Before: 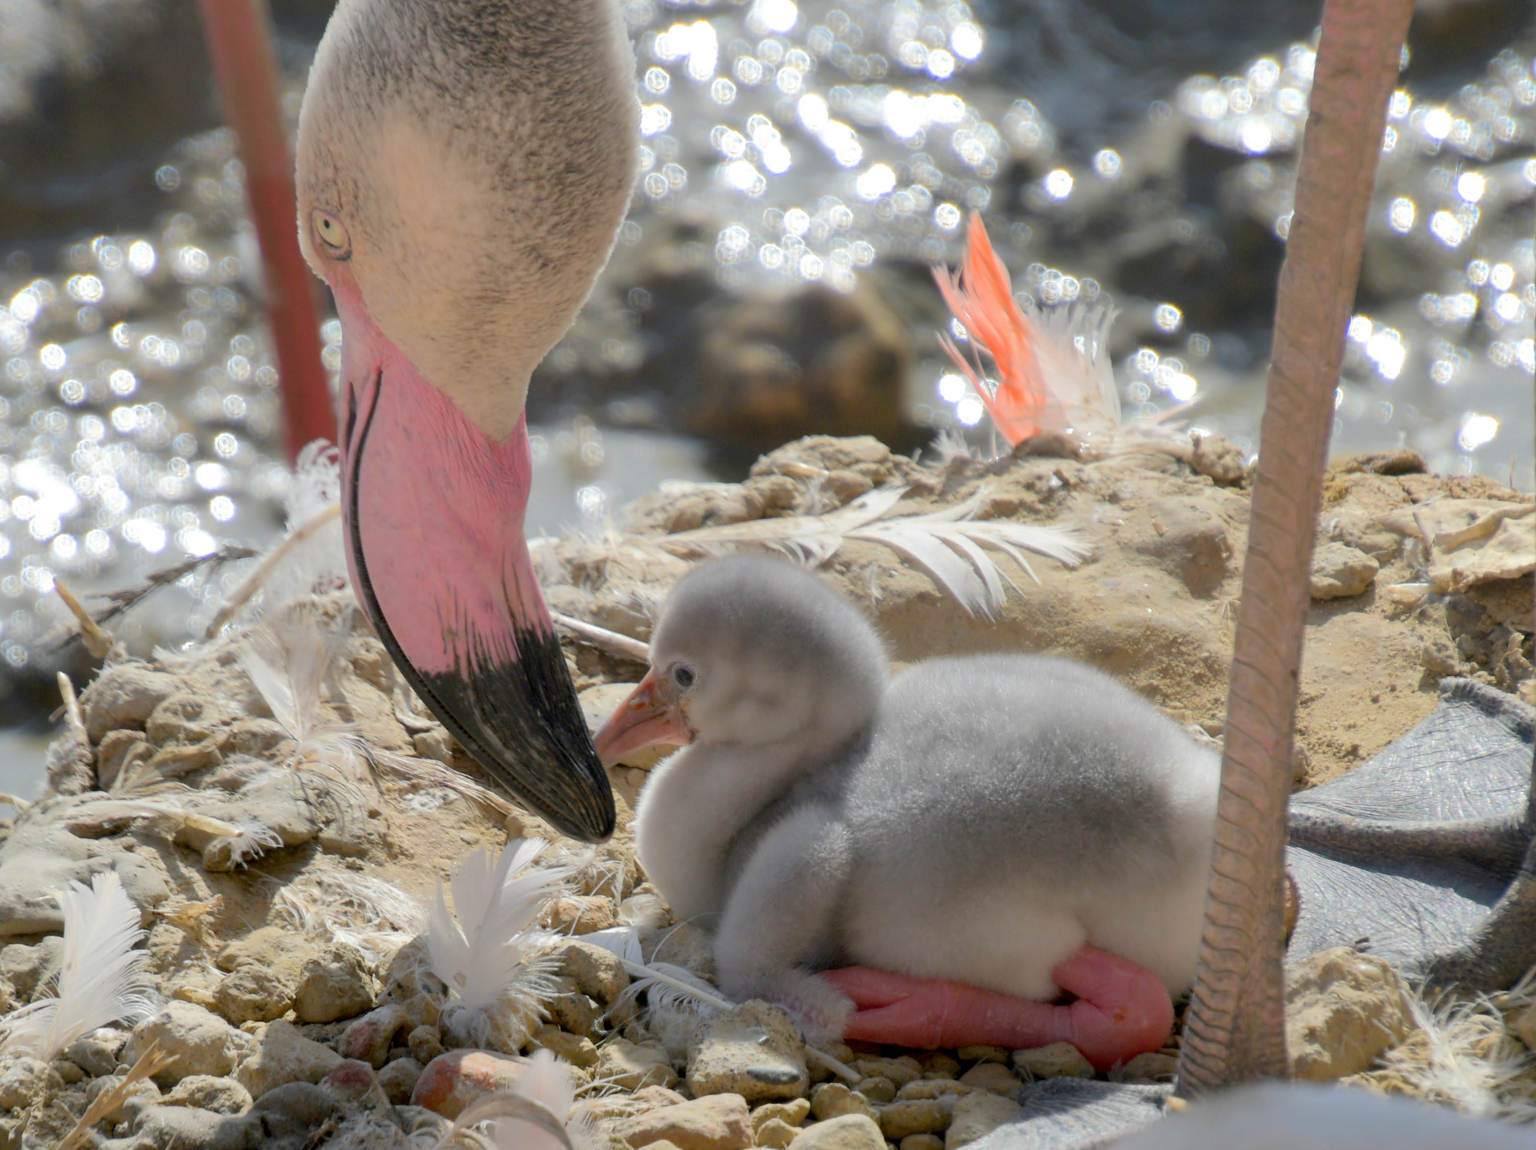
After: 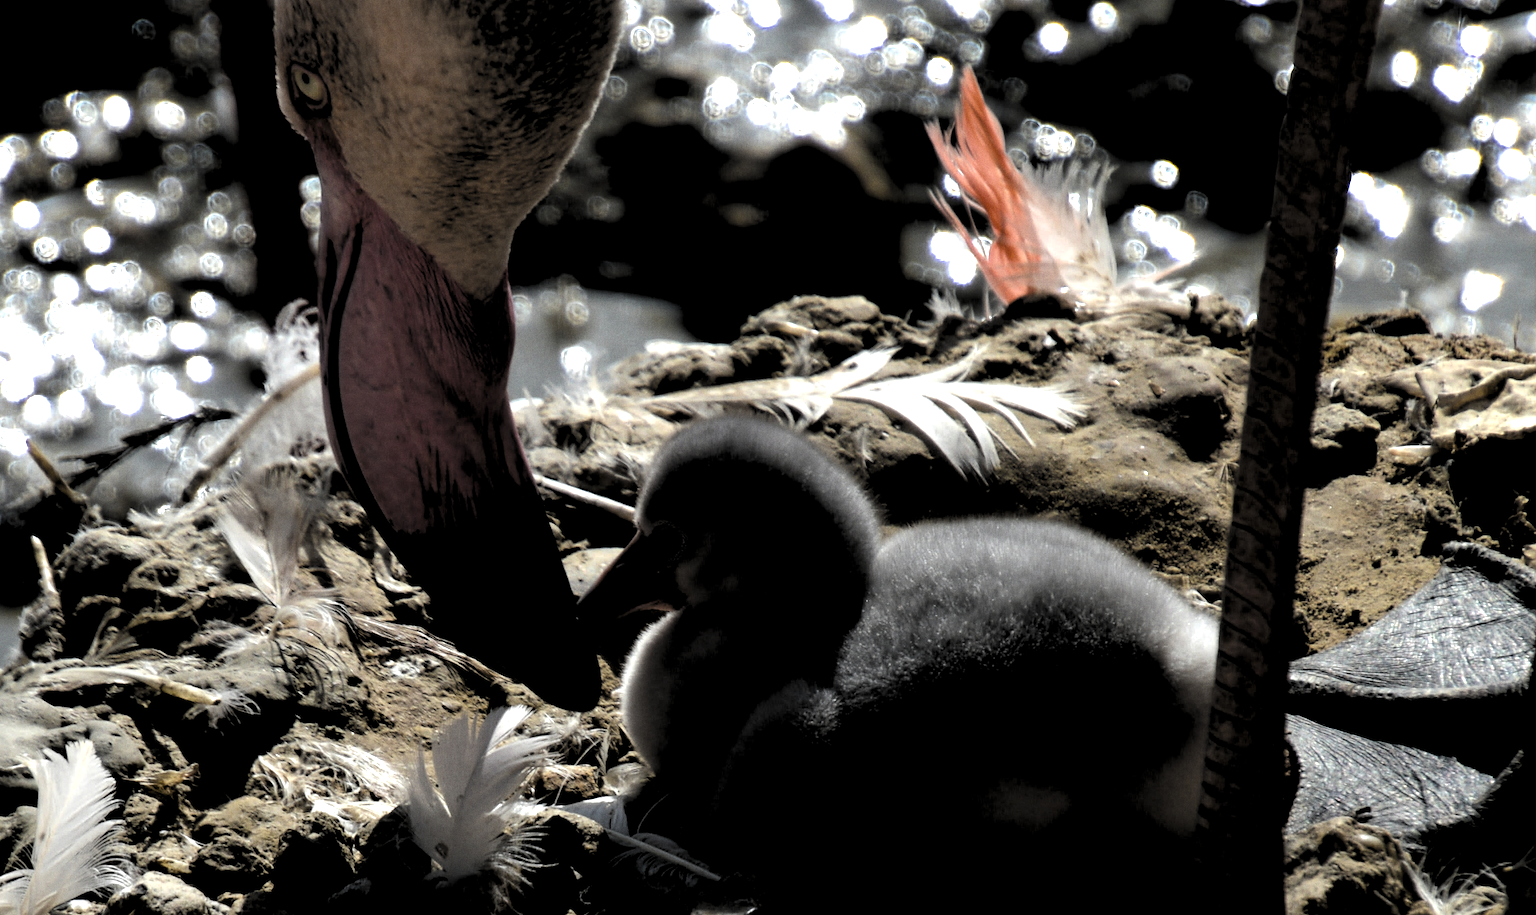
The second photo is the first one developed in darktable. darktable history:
crop and rotate: left 1.814%, top 12.818%, right 0.25%, bottom 9.225%
levels: levels [0.514, 0.759, 1]
grain: coarseness 3.21 ISO
color balance rgb: perceptual saturation grading › mid-tones 6.33%, perceptual saturation grading › shadows 72.44%, perceptual brilliance grading › highlights 11.59%, contrast 5.05%
